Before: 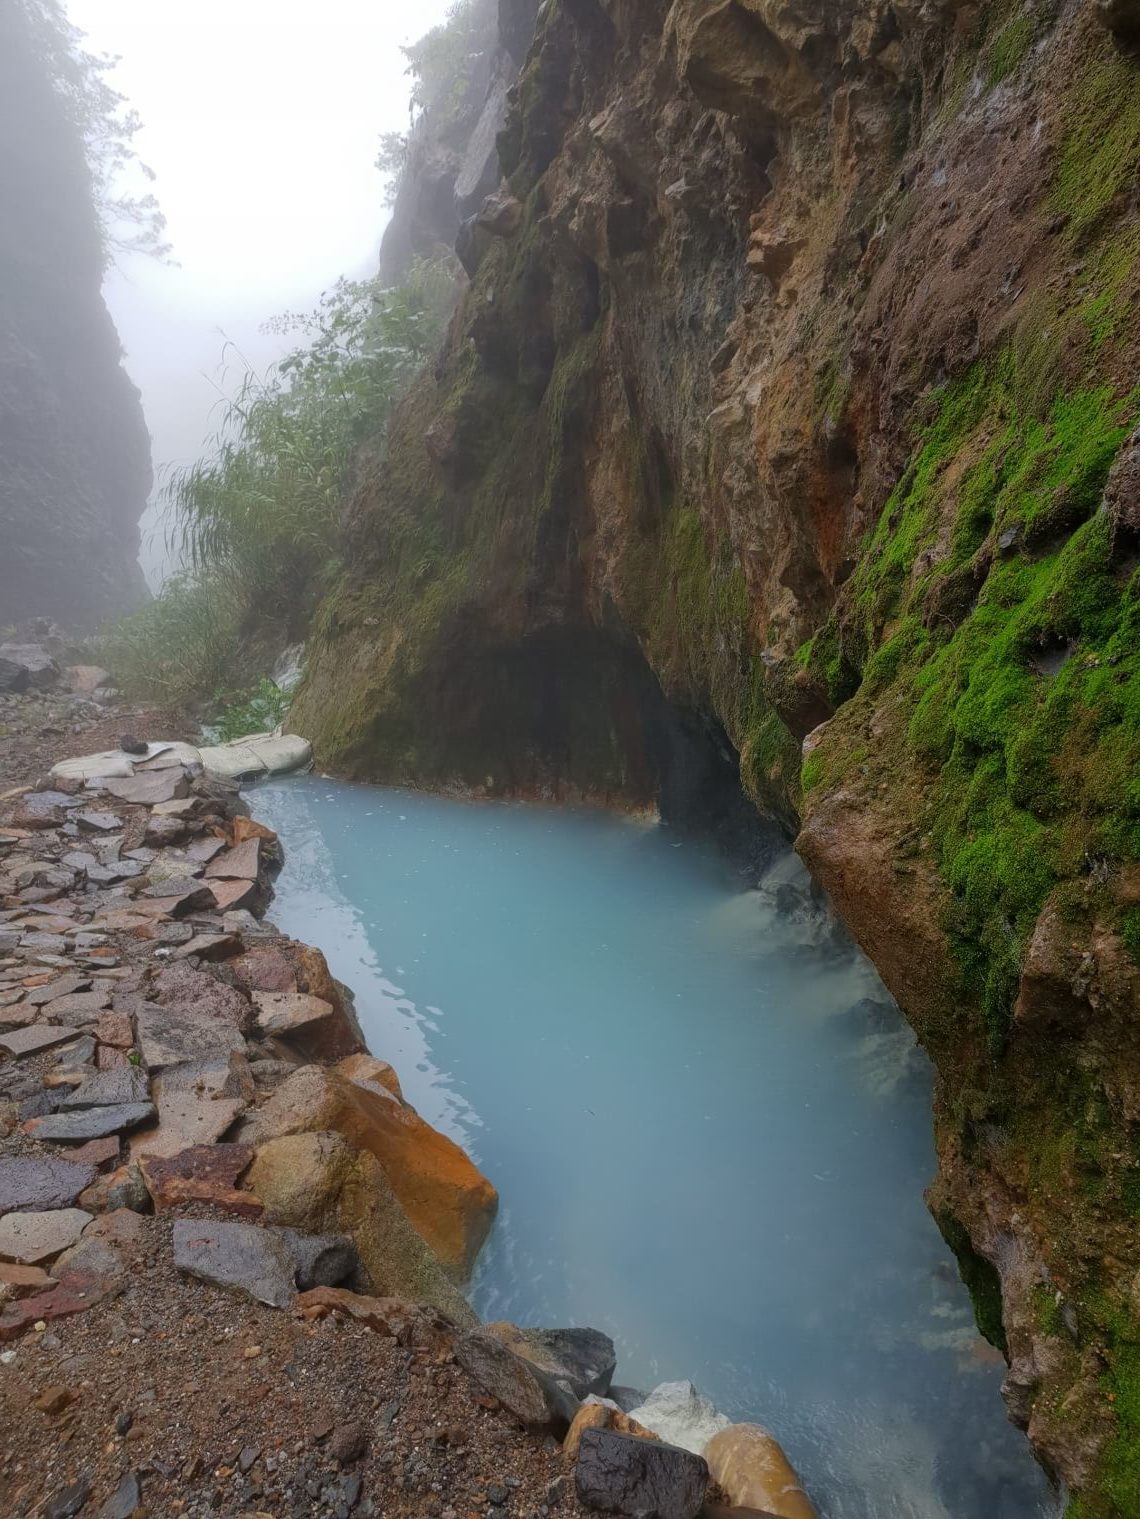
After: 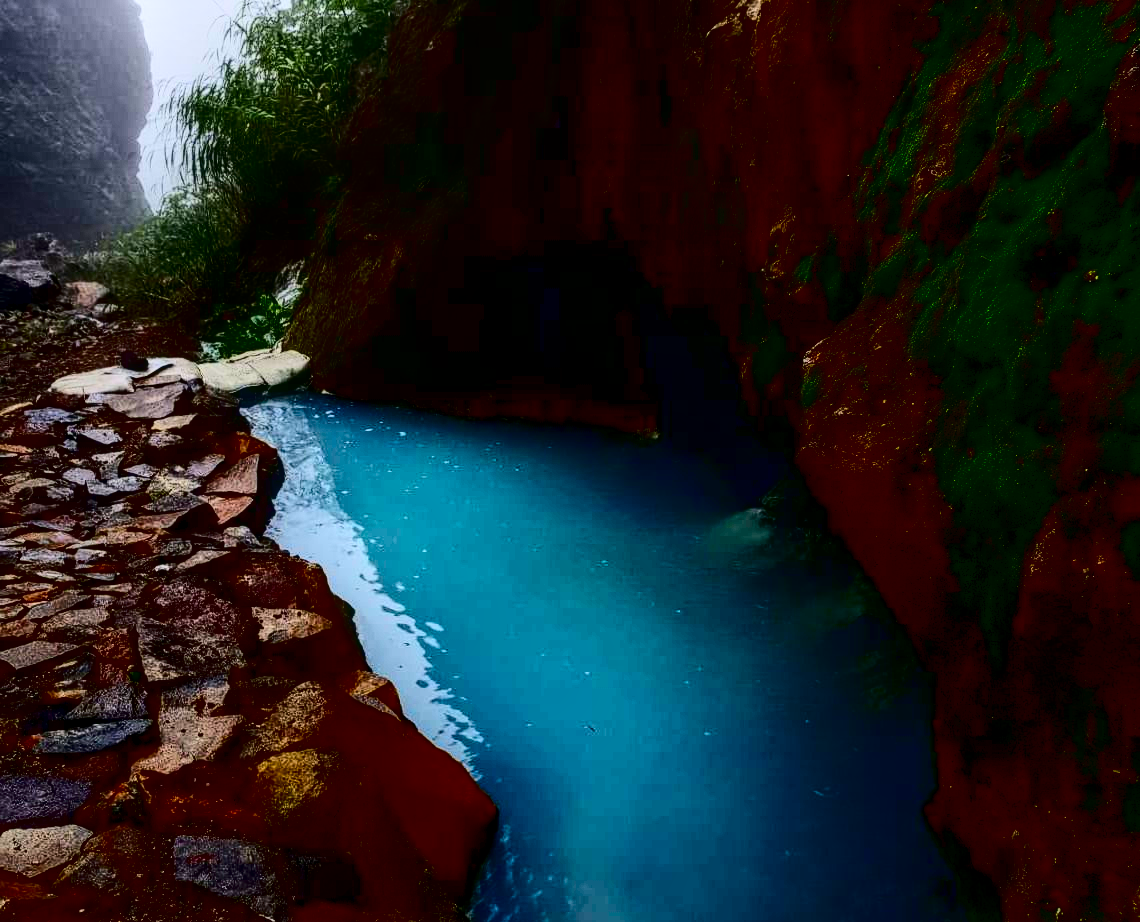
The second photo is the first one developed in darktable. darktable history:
contrast brightness saturation: contrast 0.763, brightness -0.981, saturation 0.993
crop and rotate: top 25.307%, bottom 13.99%
color balance rgb: shadows lift › chroma 0.843%, shadows lift › hue 114.81°, power › hue 310.19°, perceptual saturation grading › global saturation 20%, perceptual saturation grading › highlights -25.795%, perceptual saturation grading › shadows 24.826%, global vibrance 20%
local contrast: detail 130%
shadows and highlights: shadows 19.79, highlights -85.39, soften with gaussian
